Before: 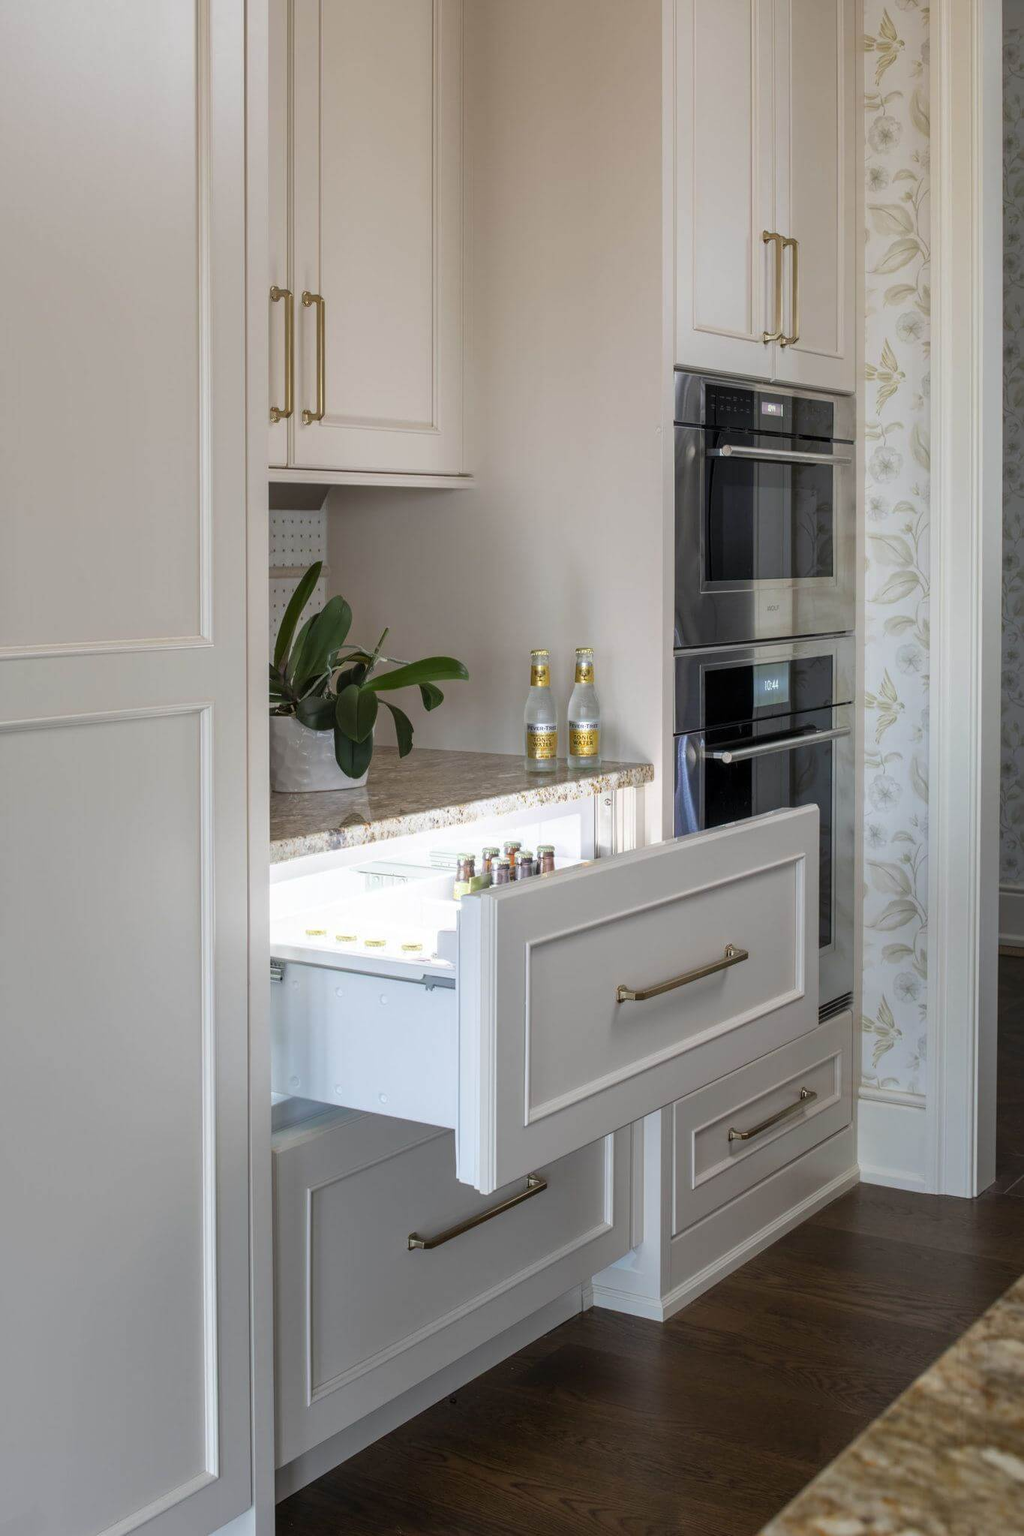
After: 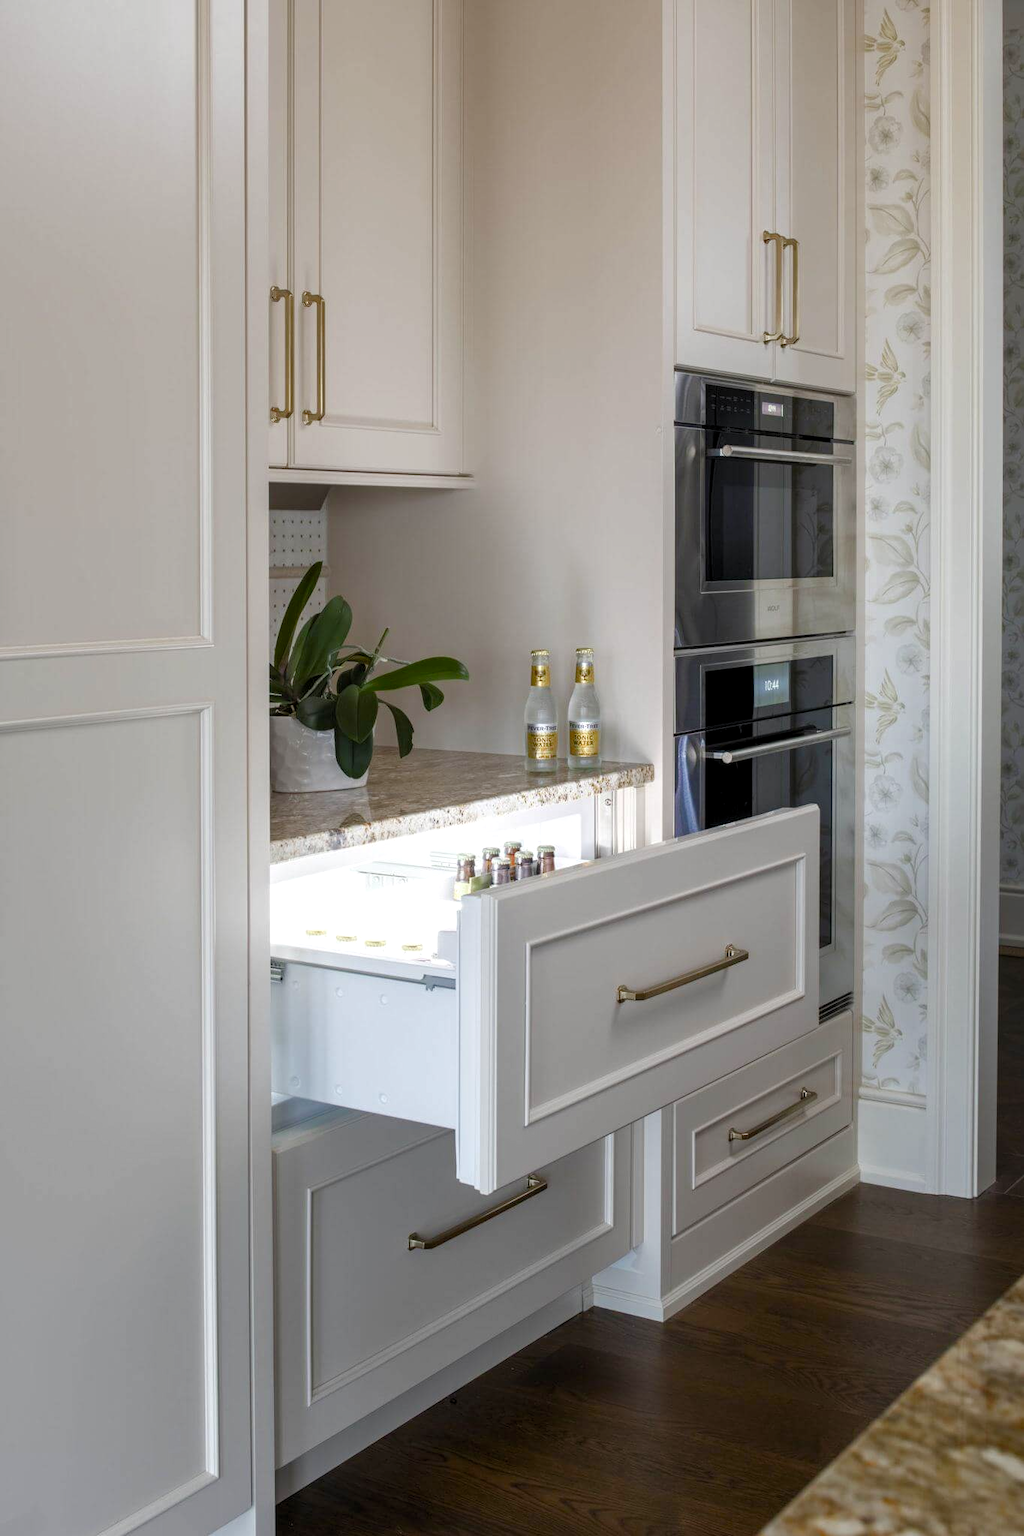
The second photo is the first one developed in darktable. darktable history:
levels: levels [0.031, 0.5, 0.969]
color balance rgb: perceptual saturation grading › global saturation 20%, perceptual saturation grading › highlights -50%, perceptual saturation grading › shadows 30%
